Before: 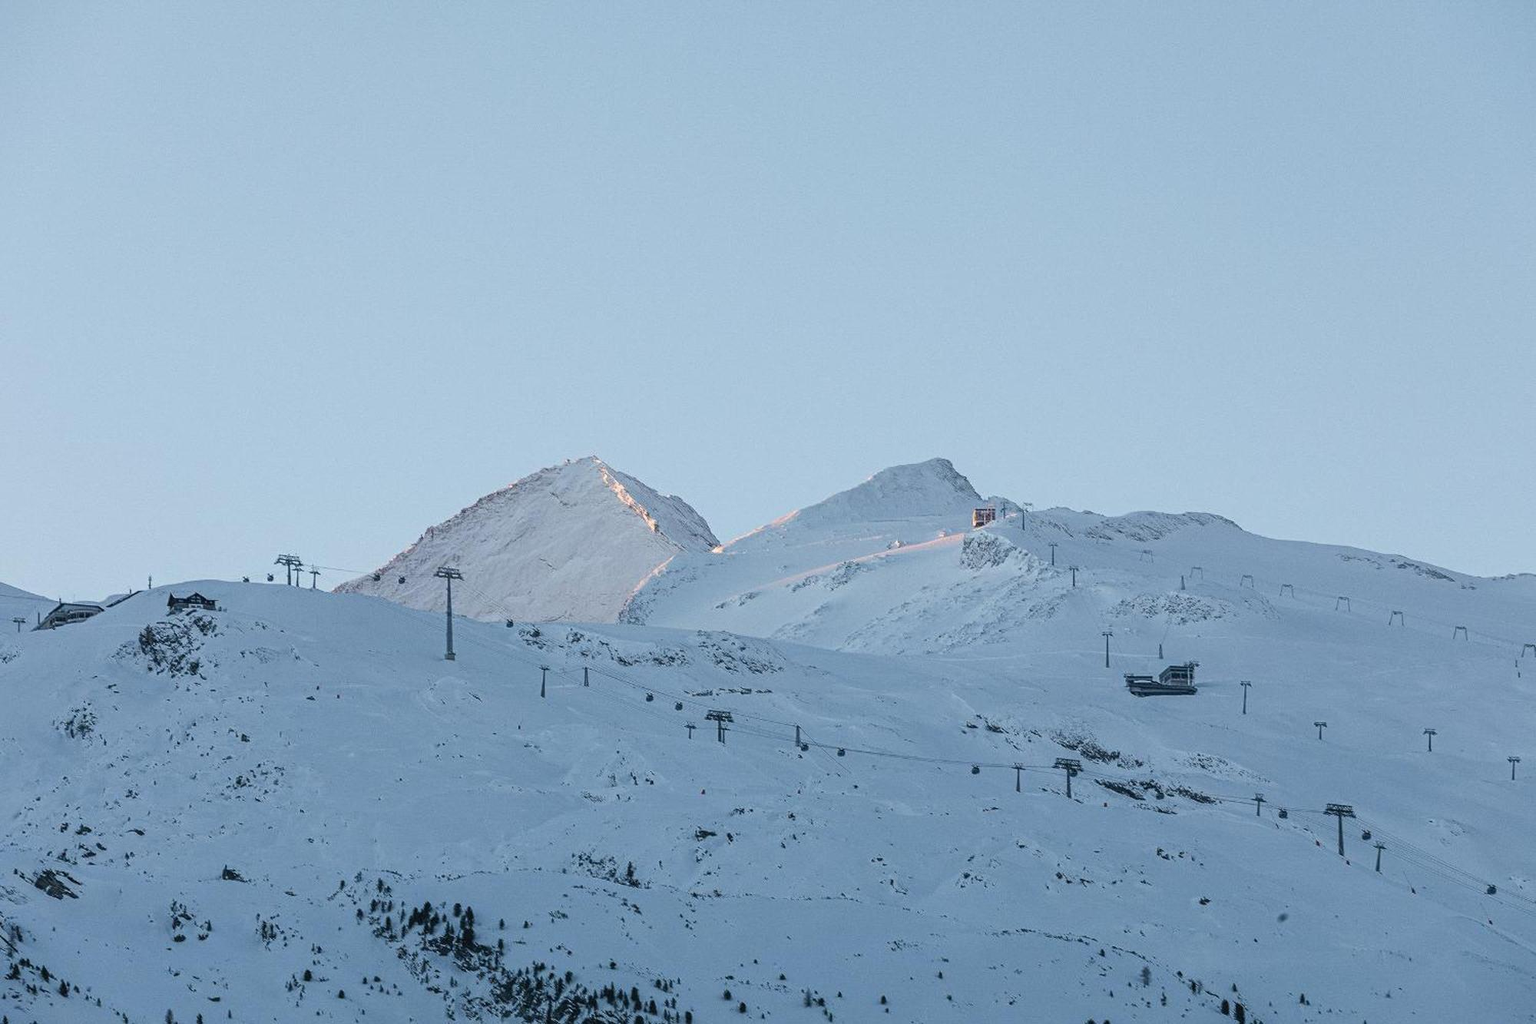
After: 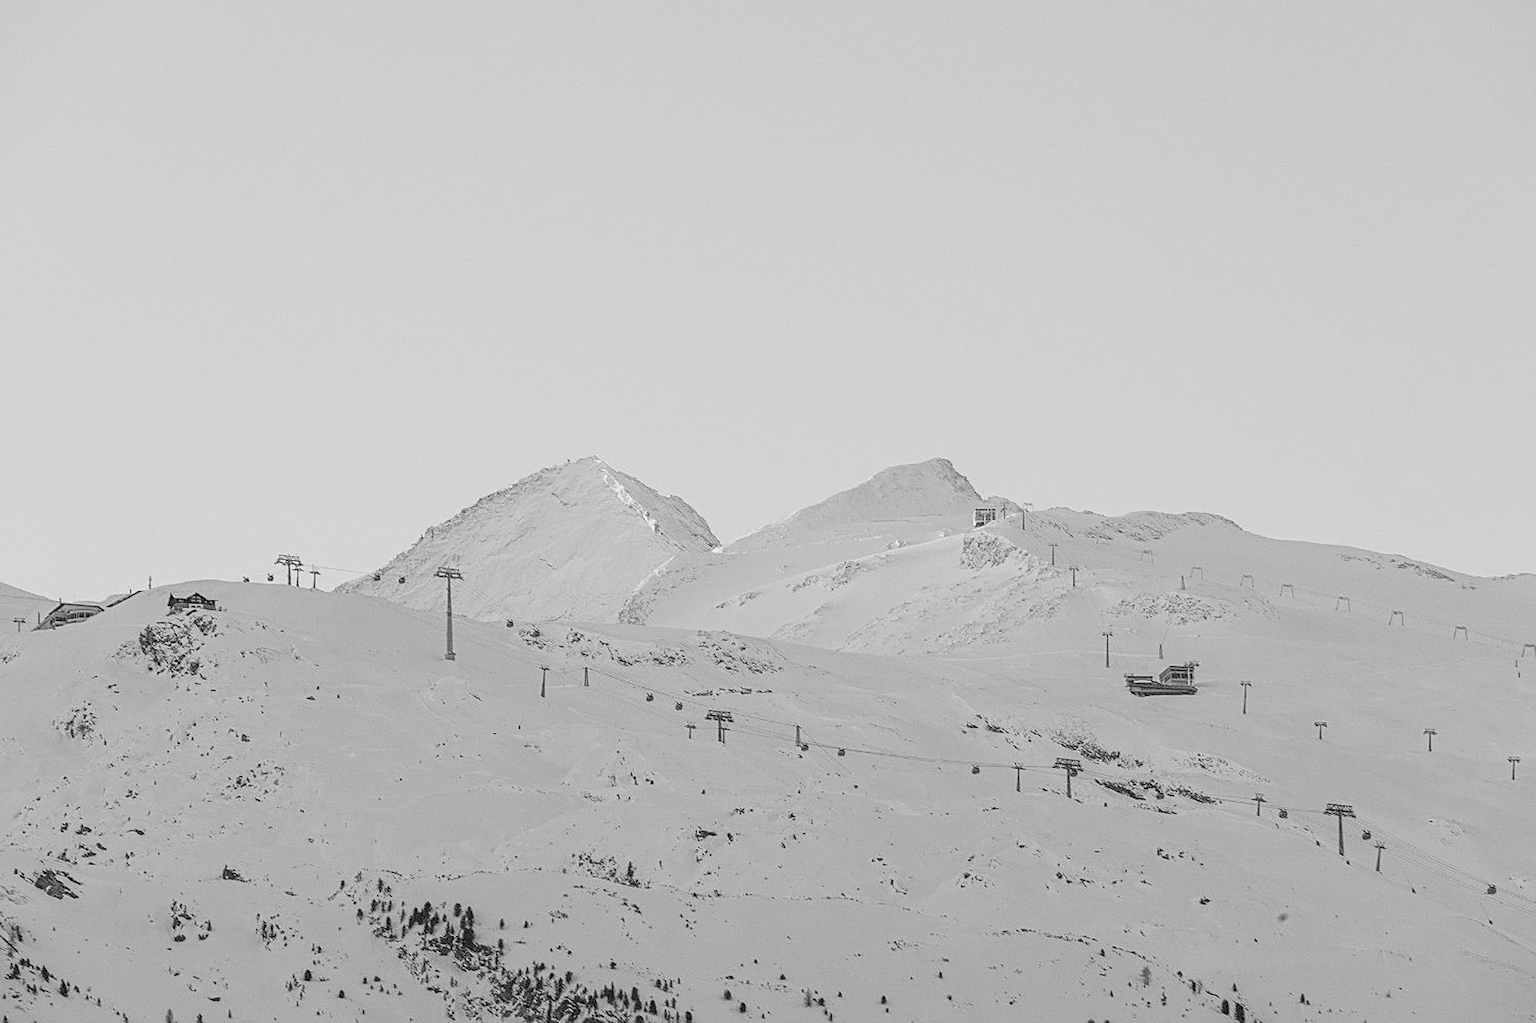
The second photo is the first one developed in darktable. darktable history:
exposure: black level correction 0, exposure 0.5 EV, compensate highlight preservation false
sharpen: on, module defaults
color zones: curves: ch1 [(0, -0.394) (0.143, -0.394) (0.286, -0.394) (0.429, -0.392) (0.571, -0.391) (0.714, -0.391) (0.857, -0.391) (1, -0.394)]
global tonemap: drago (0.7, 100)
